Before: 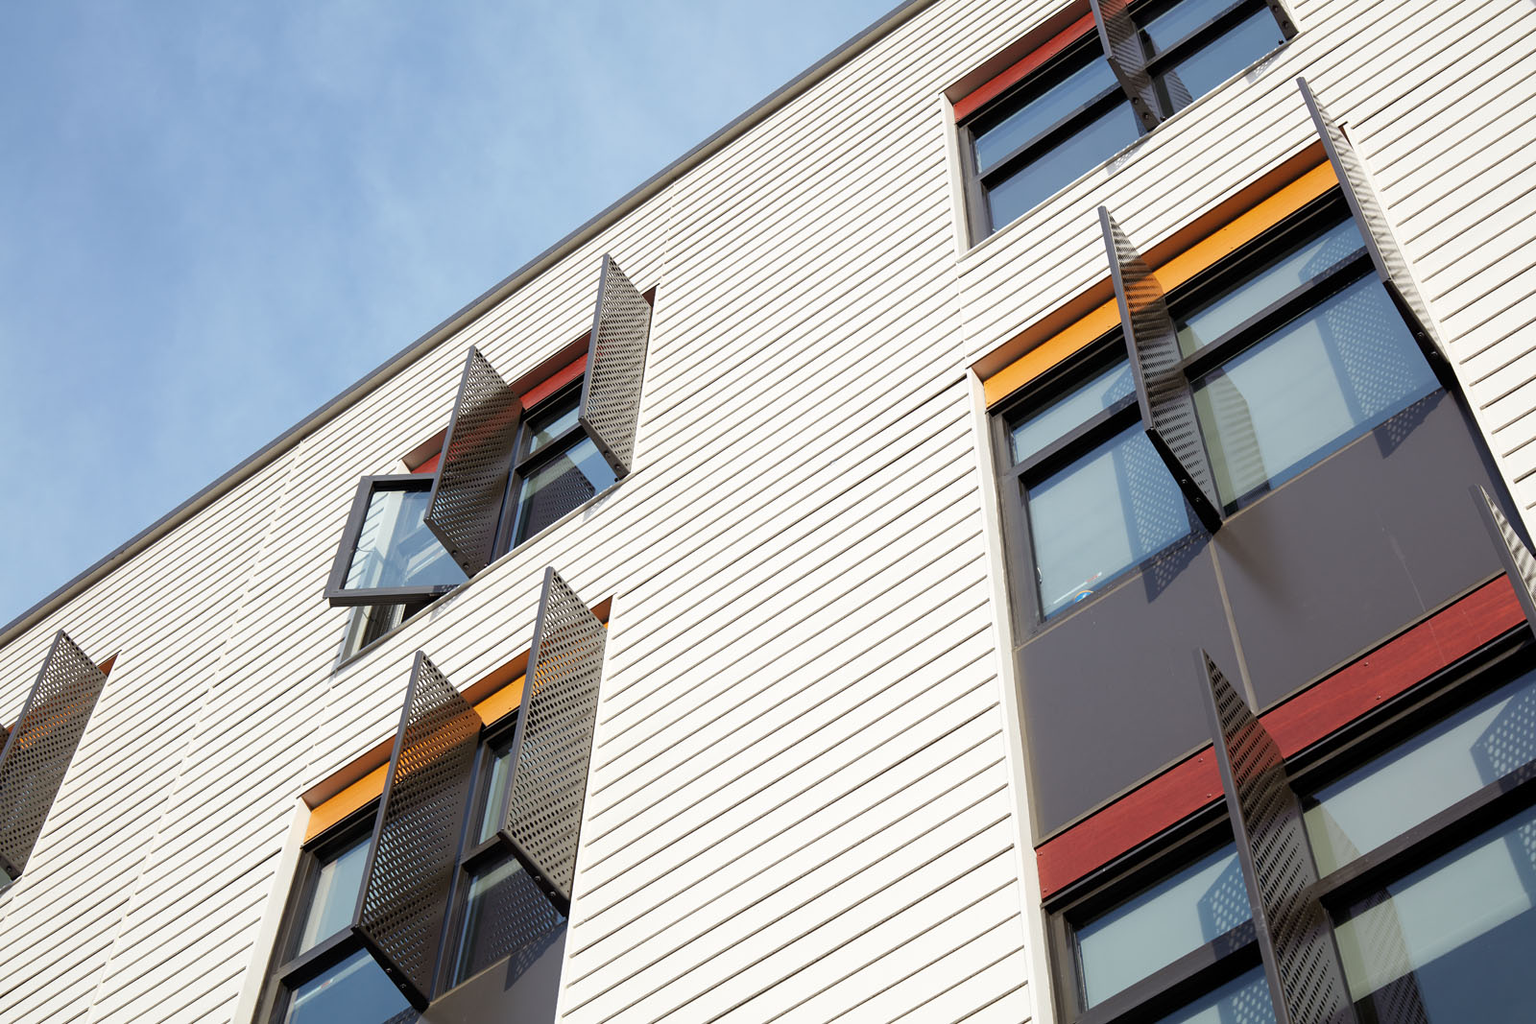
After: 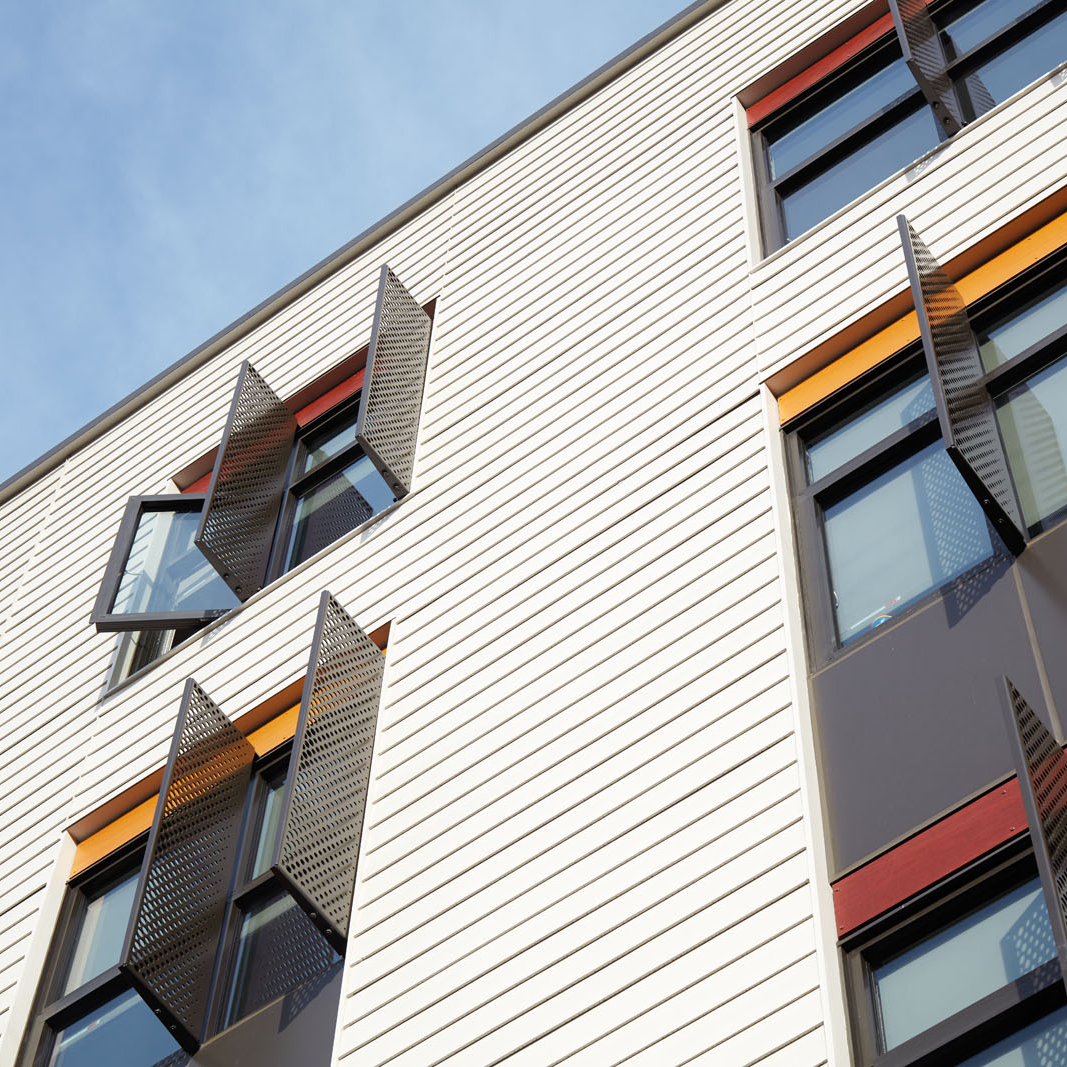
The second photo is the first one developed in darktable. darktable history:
contrast equalizer: y [[0.5, 0.5, 0.478, 0.5, 0.5, 0.5], [0.5 ×6], [0.5 ×6], [0 ×6], [0 ×6]]
crop and rotate: left 15.446%, right 17.836%
